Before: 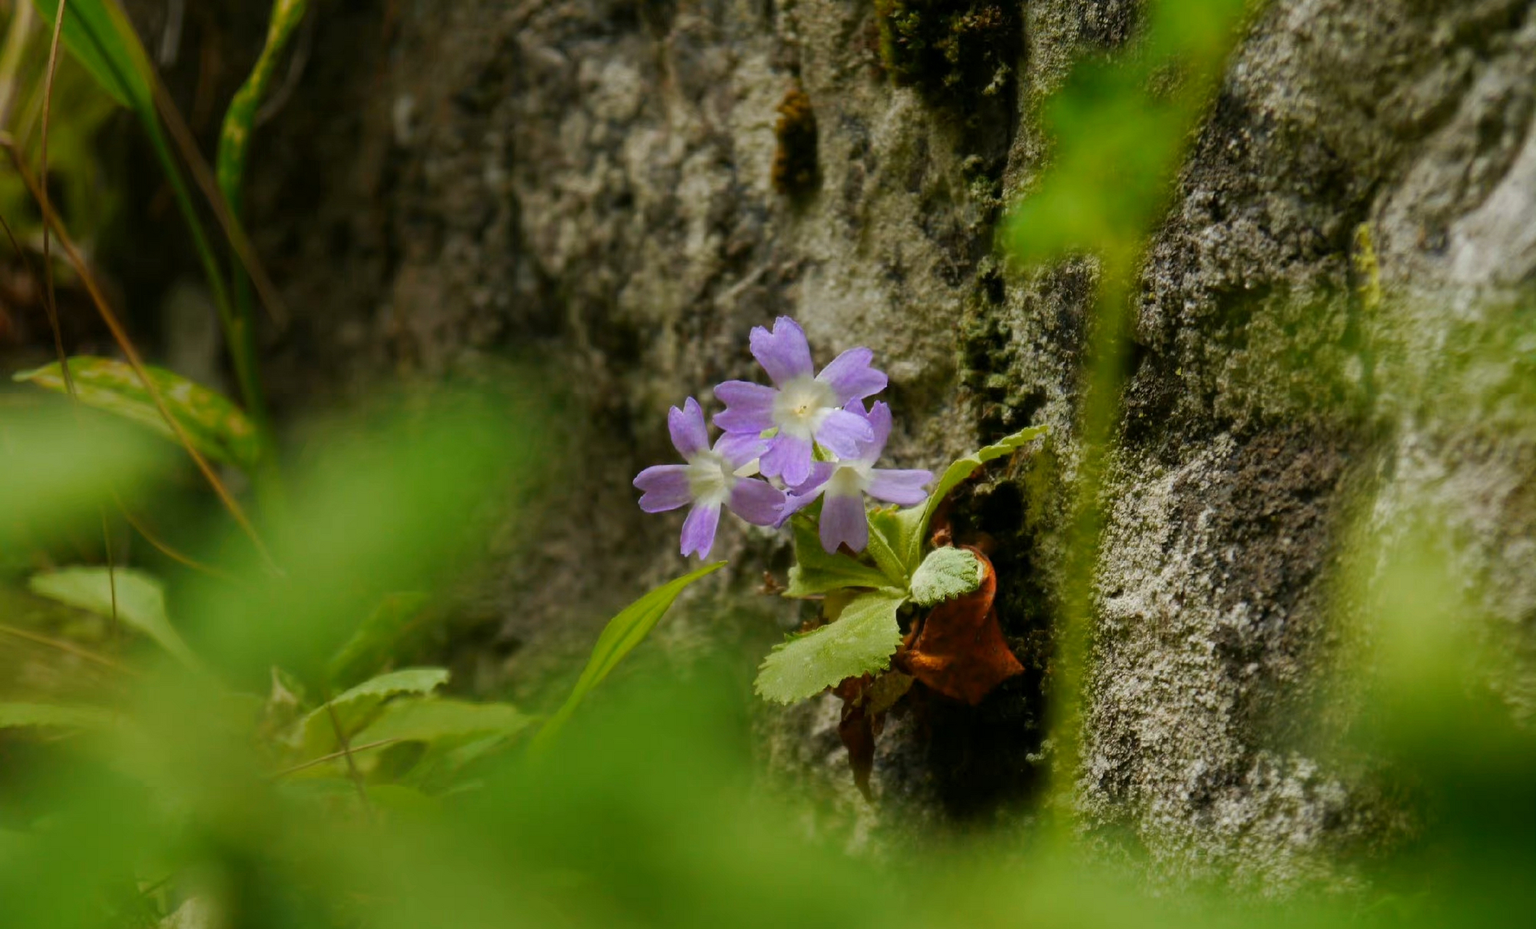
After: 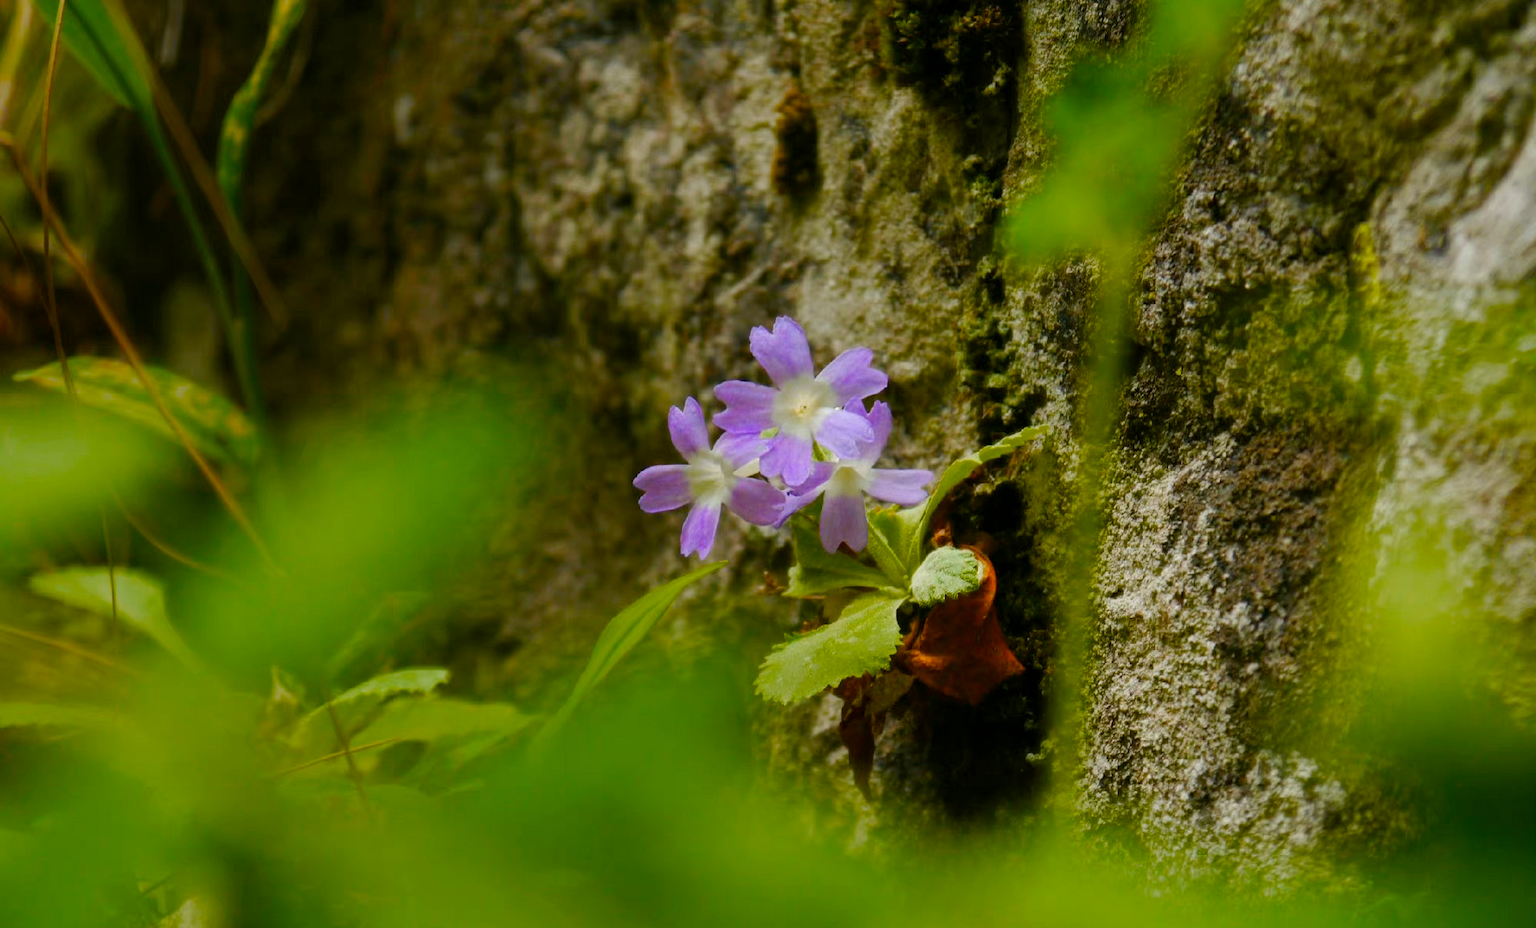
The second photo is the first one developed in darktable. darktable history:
color balance rgb: perceptual saturation grading › global saturation 35%, perceptual saturation grading › highlights -30%, perceptual saturation grading › shadows 35%, perceptual brilliance grading › global brilliance 3%, perceptual brilliance grading › highlights -3%, perceptual brilliance grading › shadows 3%
